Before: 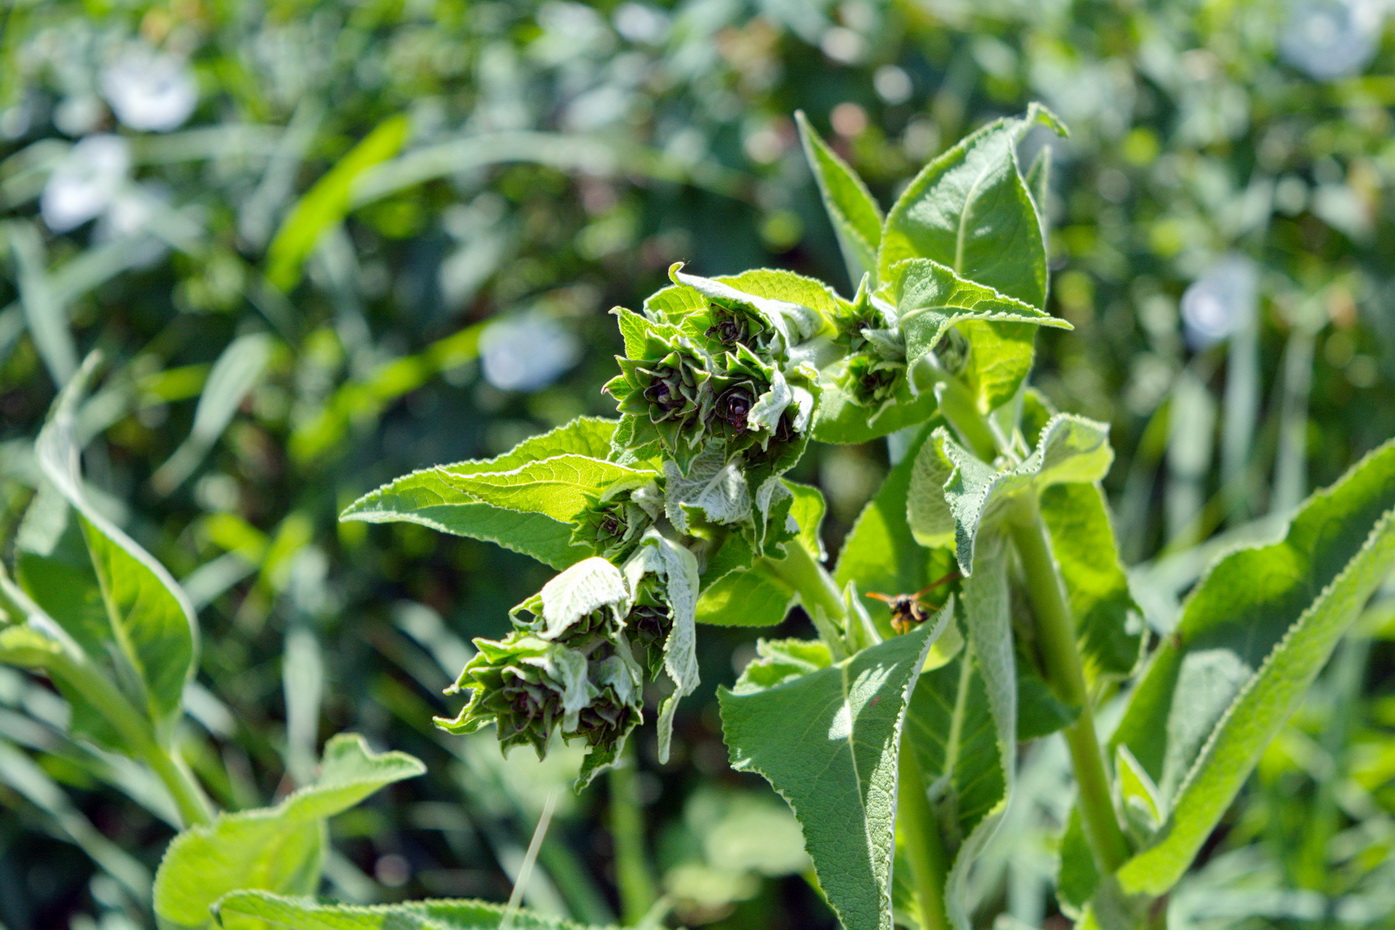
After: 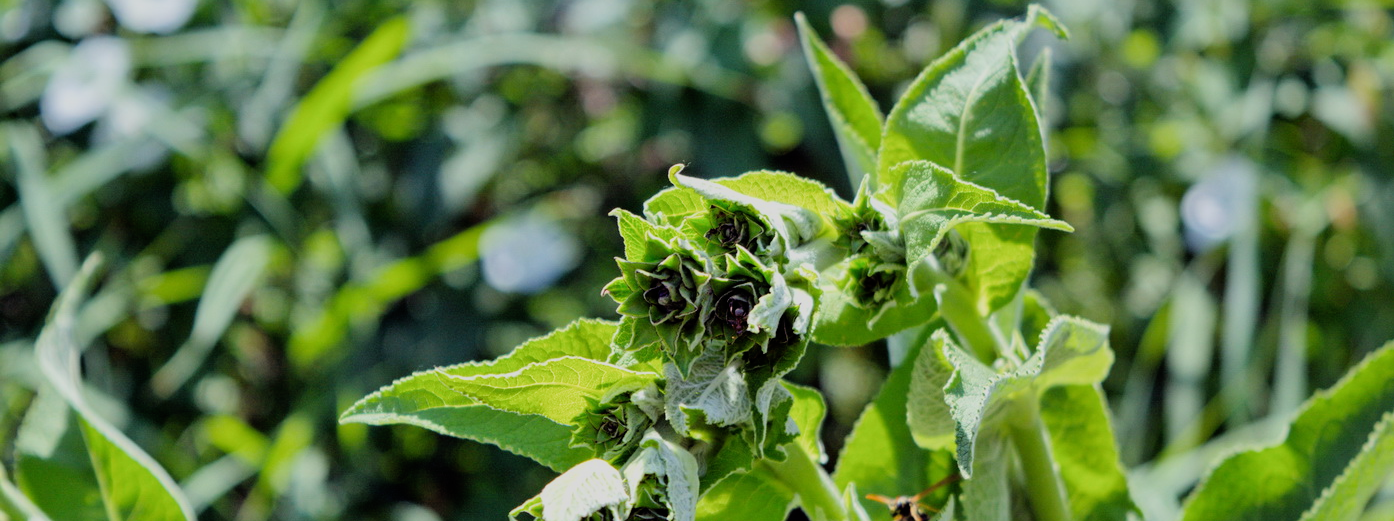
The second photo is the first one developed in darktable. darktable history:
filmic rgb: black relative exposure -7.92 EV, white relative exposure 4.13 EV, threshold 3 EV, hardness 4.02, latitude 51.22%, contrast 1.013, shadows ↔ highlights balance 5.35%, color science v5 (2021), contrast in shadows safe, contrast in highlights safe, enable highlight reconstruction true
crop and rotate: top 10.605%, bottom 33.274%
